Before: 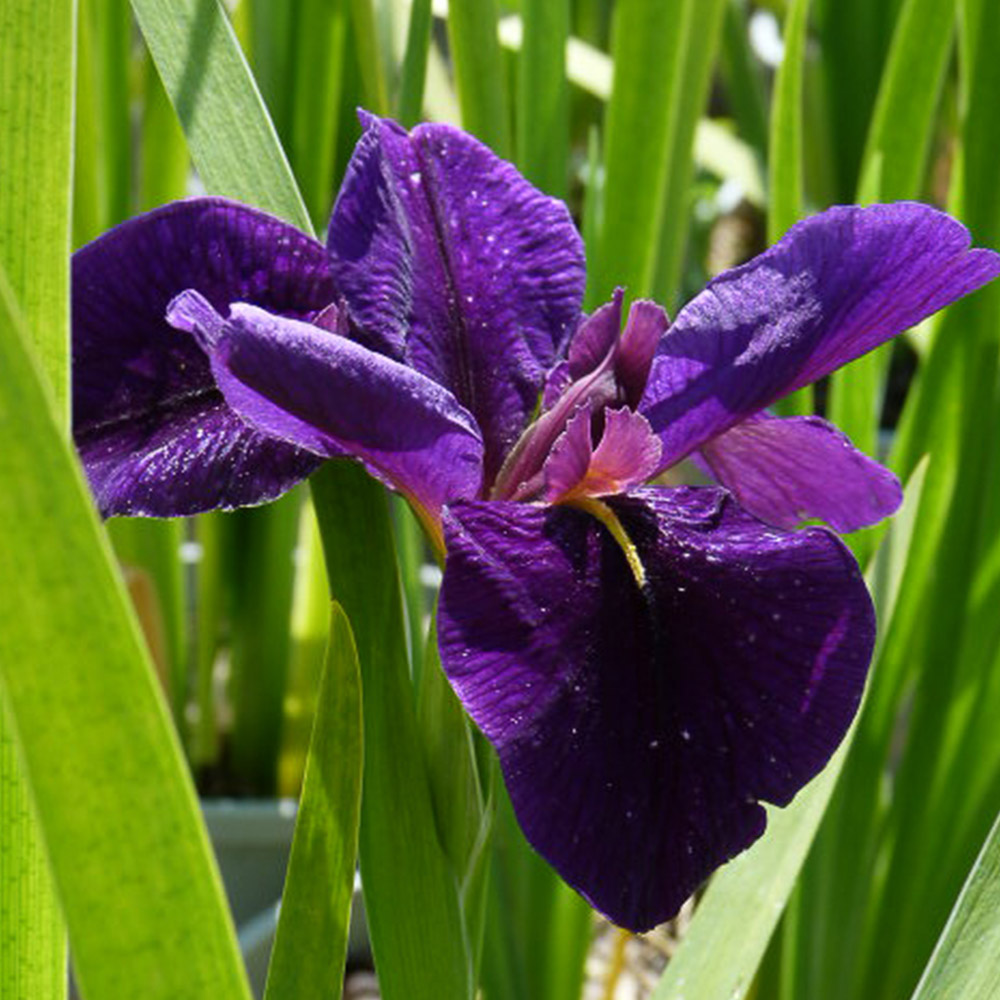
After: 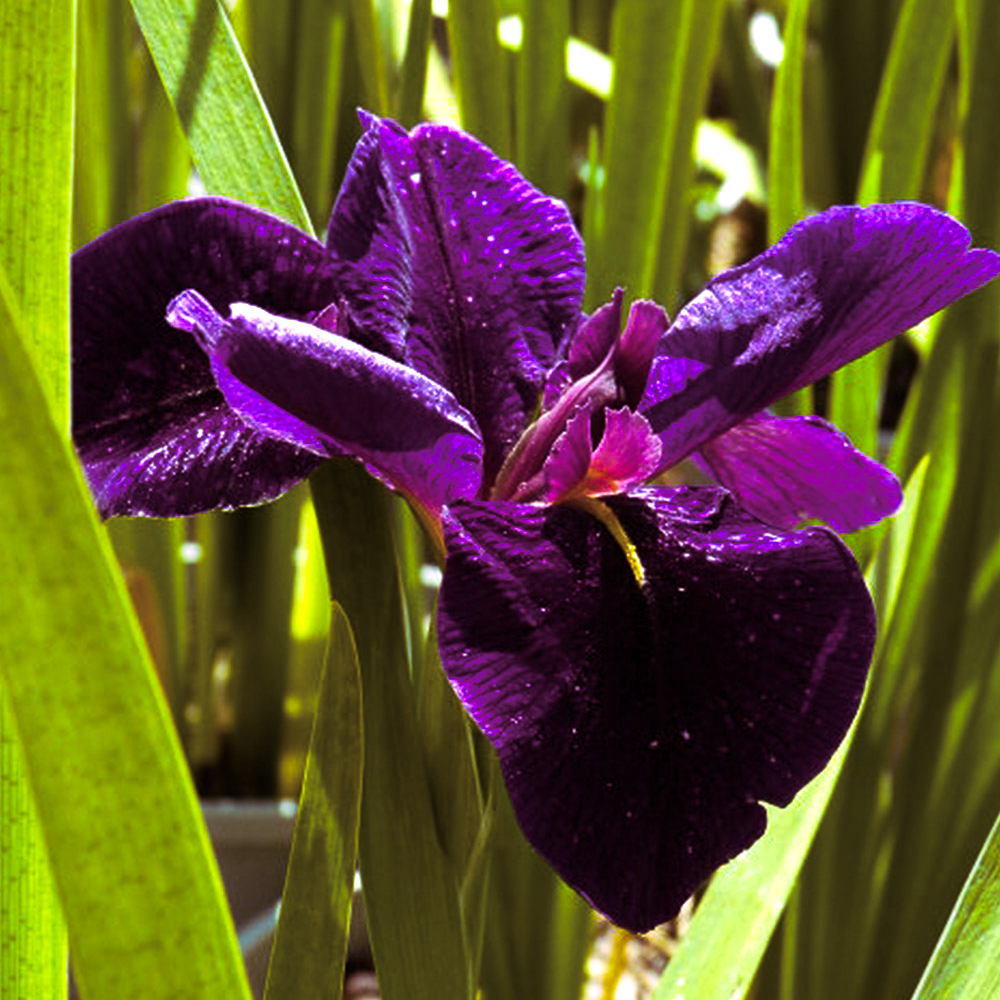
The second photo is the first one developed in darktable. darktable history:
split-toning: highlights › hue 298.8°, highlights › saturation 0.73, compress 41.76%
color balance rgb: linear chroma grading › global chroma 9%, perceptual saturation grading › global saturation 36%, perceptual saturation grading › shadows 35%, perceptual brilliance grading › global brilliance 15%, perceptual brilliance grading › shadows -35%, global vibrance 15%
